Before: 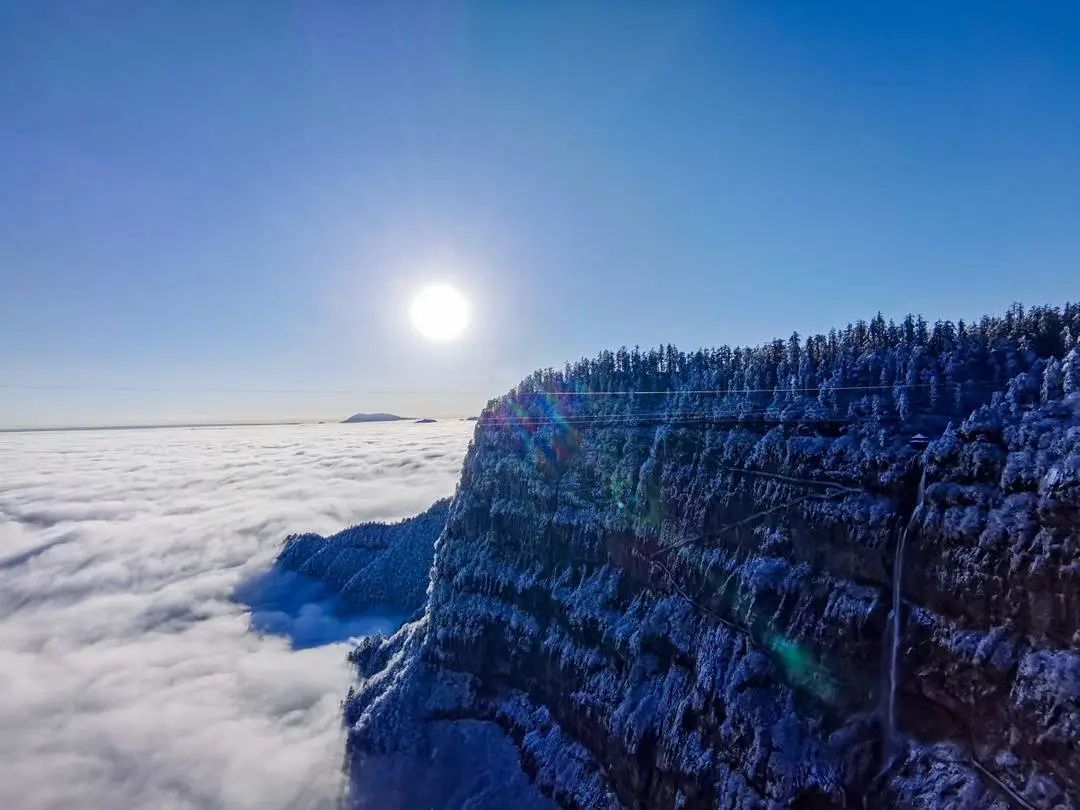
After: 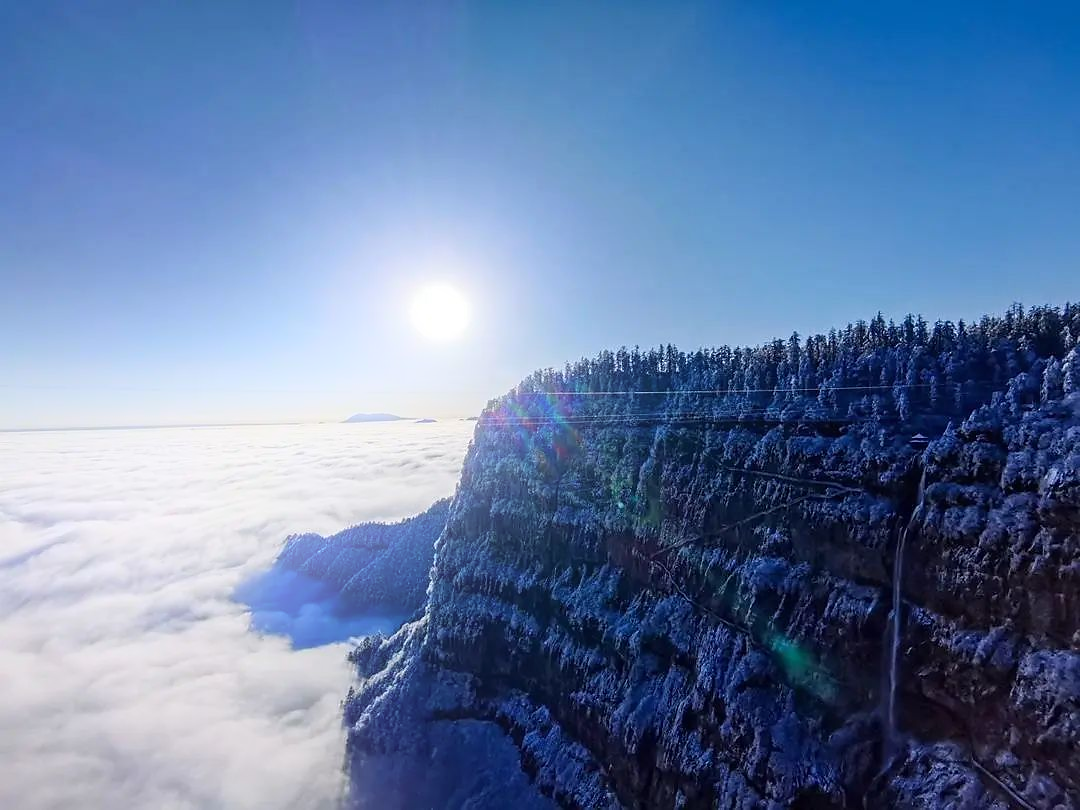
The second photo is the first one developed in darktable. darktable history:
sharpen: radius 1, threshold 1
bloom: on, module defaults
